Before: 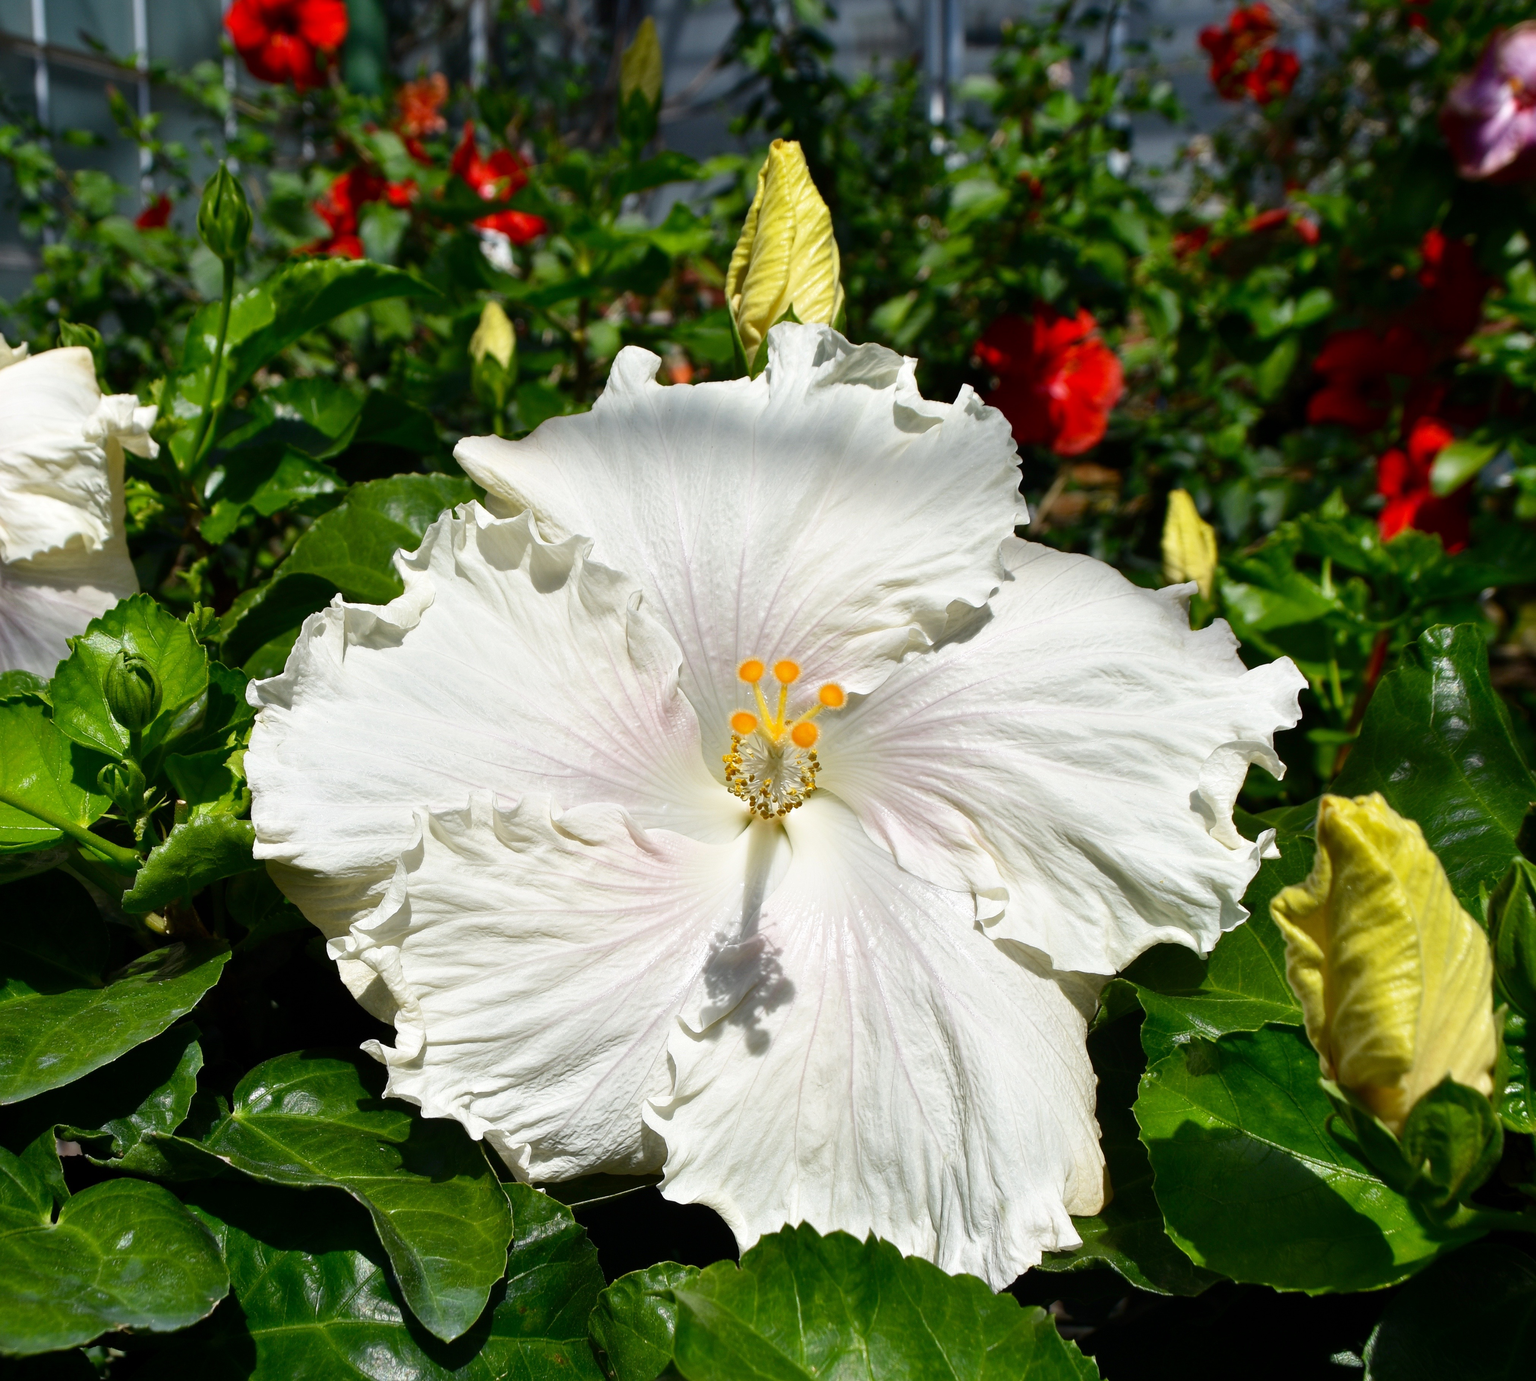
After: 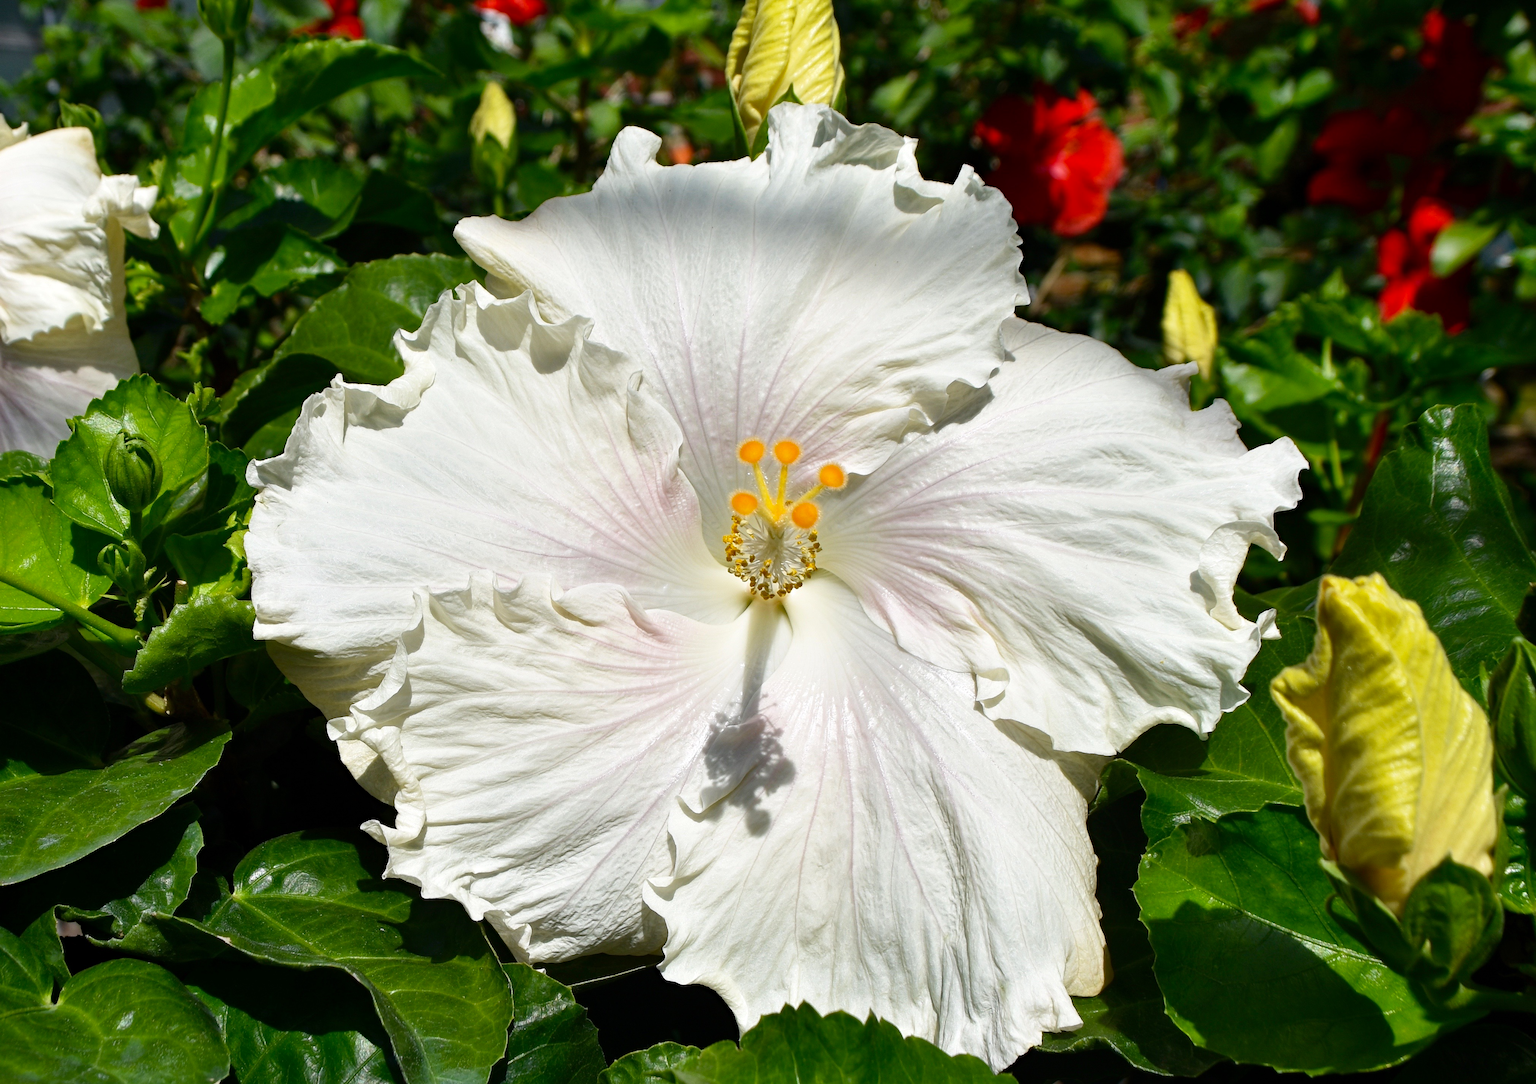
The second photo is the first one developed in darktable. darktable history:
haze removal: compatibility mode true
crop and rotate: top 15.941%, bottom 5.557%
